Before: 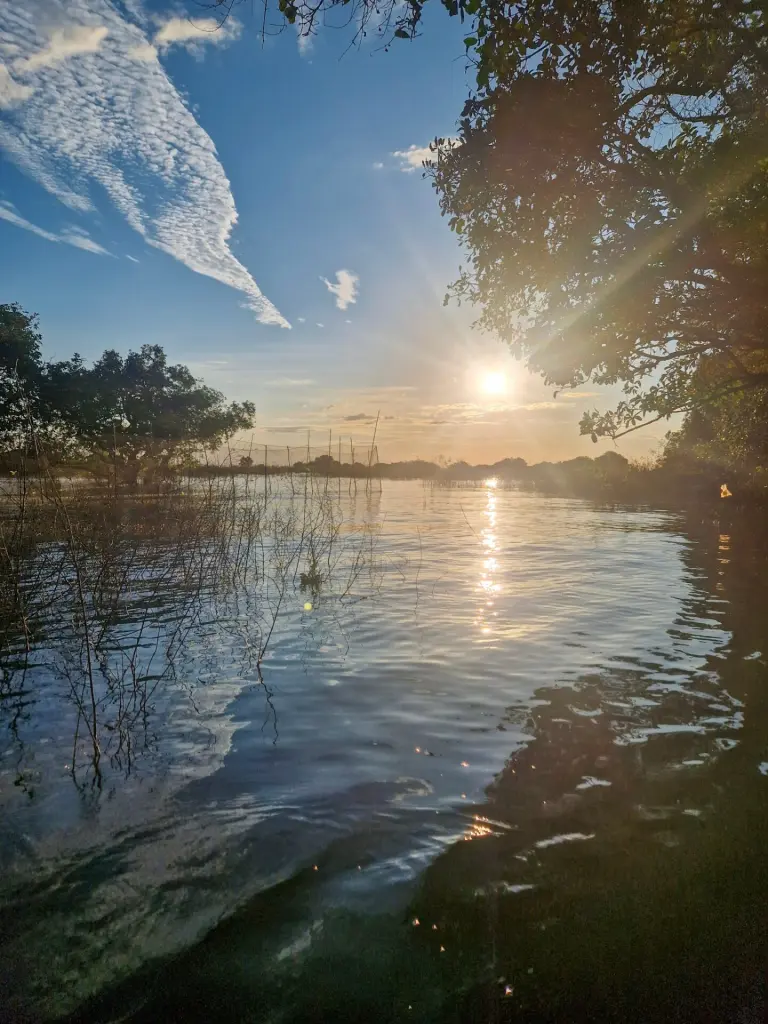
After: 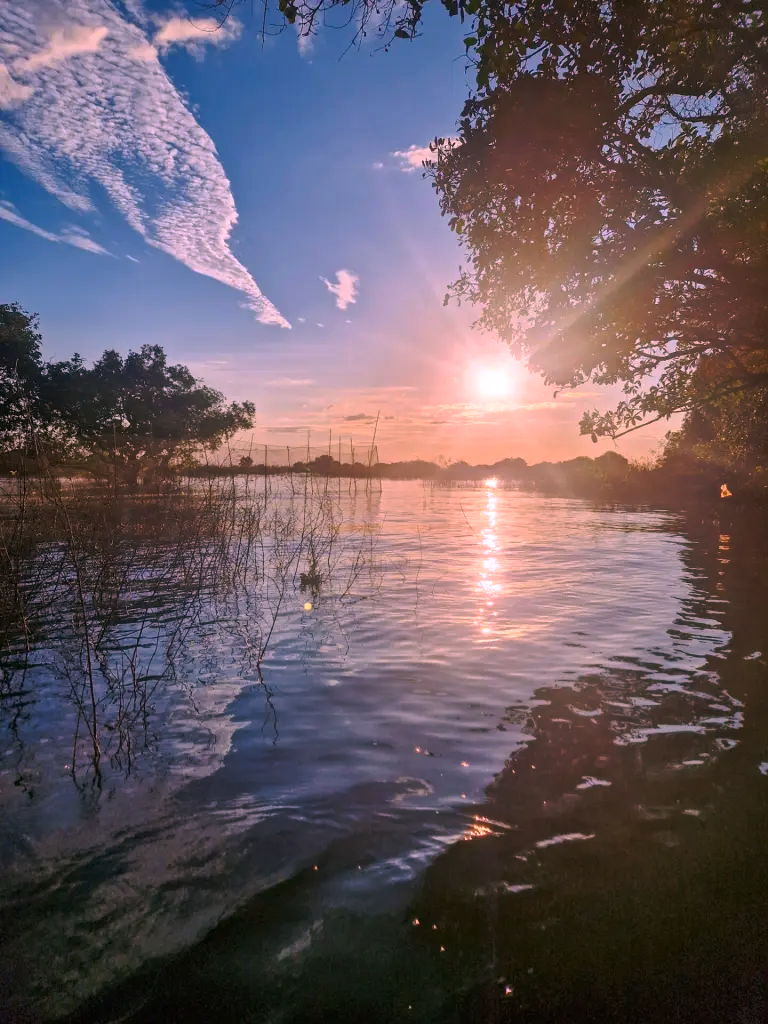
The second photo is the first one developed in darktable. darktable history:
tone curve: curves: ch0 [(0, 0) (0.003, 0.002) (0.011, 0.009) (0.025, 0.02) (0.044, 0.035) (0.069, 0.055) (0.1, 0.08) (0.136, 0.109) (0.177, 0.142) (0.224, 0.179) (0.277, 0.222) (0.335, 0.268) (0.399, 0.329) (0.468, 0.409) (0.543, 0.495) (0.623, 0.579) (0.709, 0.669) (0.801, 0.767) (0.898, 0.885) (1, 1)], preserve colors none
white balance: red 1.188, blue 1.11
